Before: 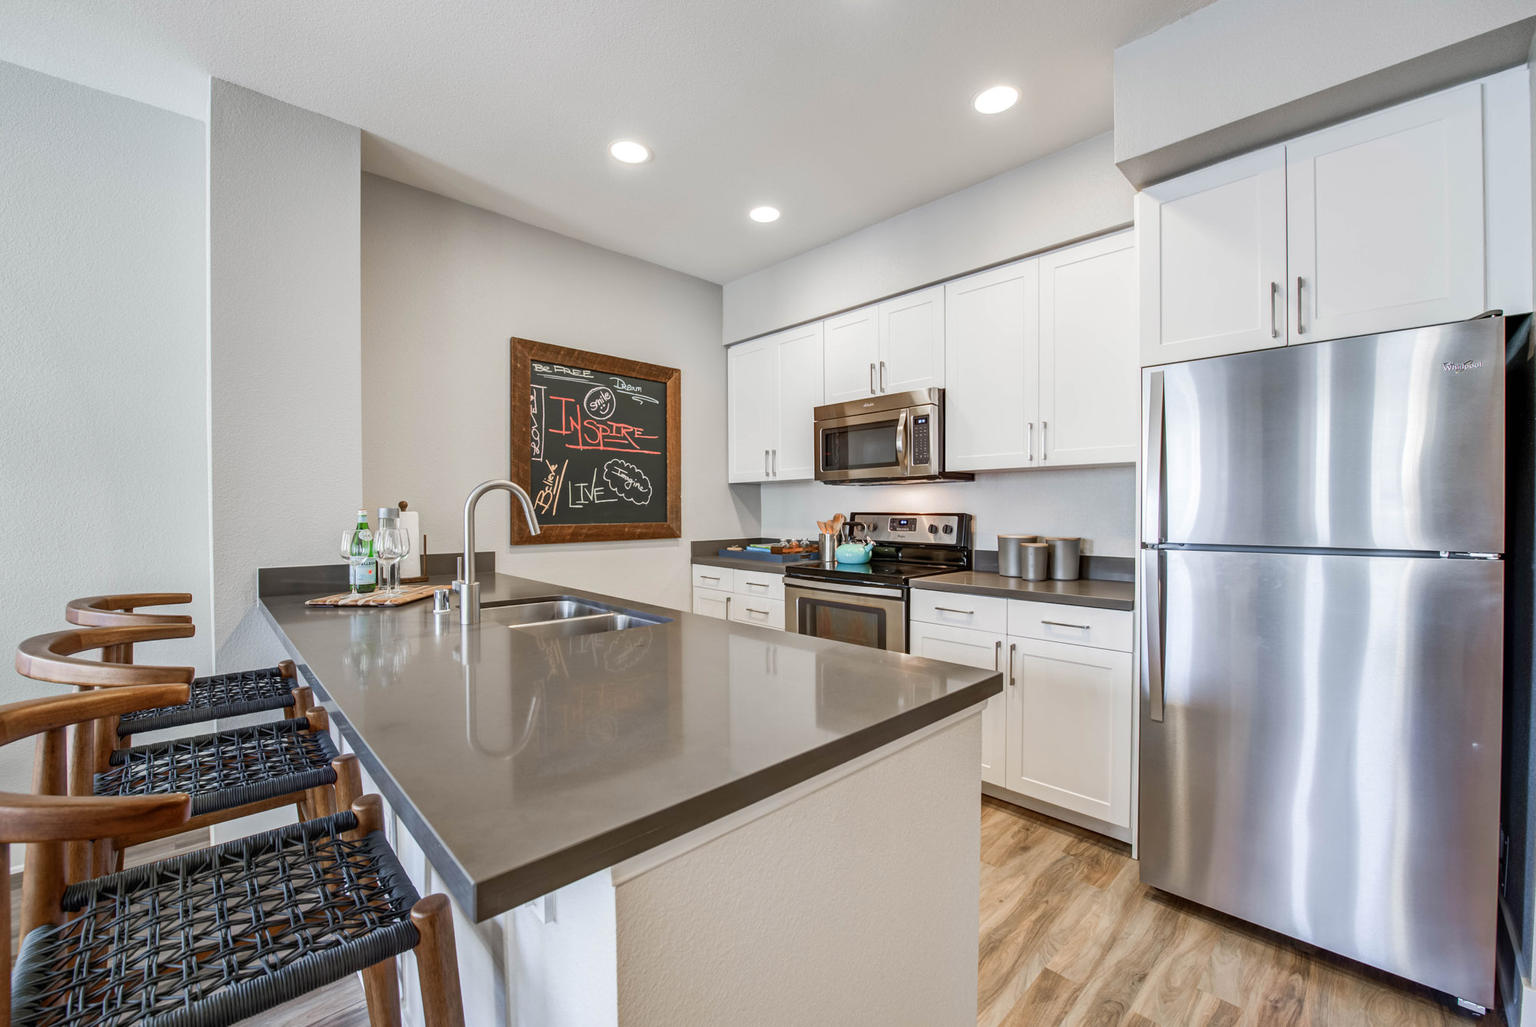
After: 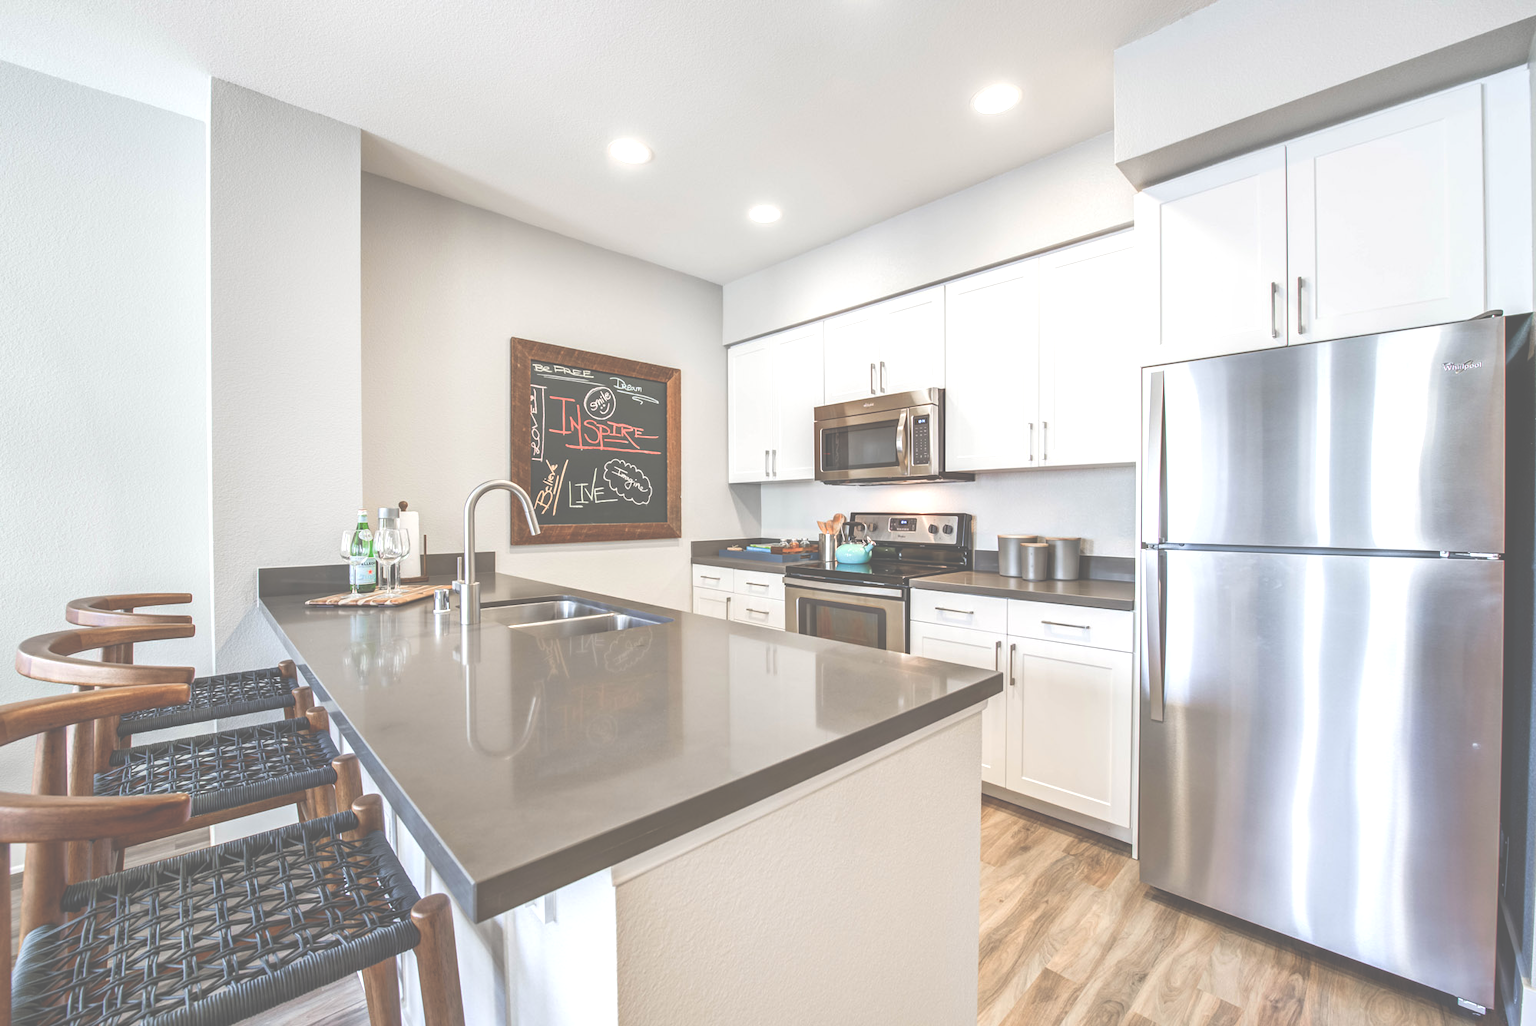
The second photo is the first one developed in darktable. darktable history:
exposure: black level correction -0.071, exposure 0.5 EV, compensate highlight preservation false
